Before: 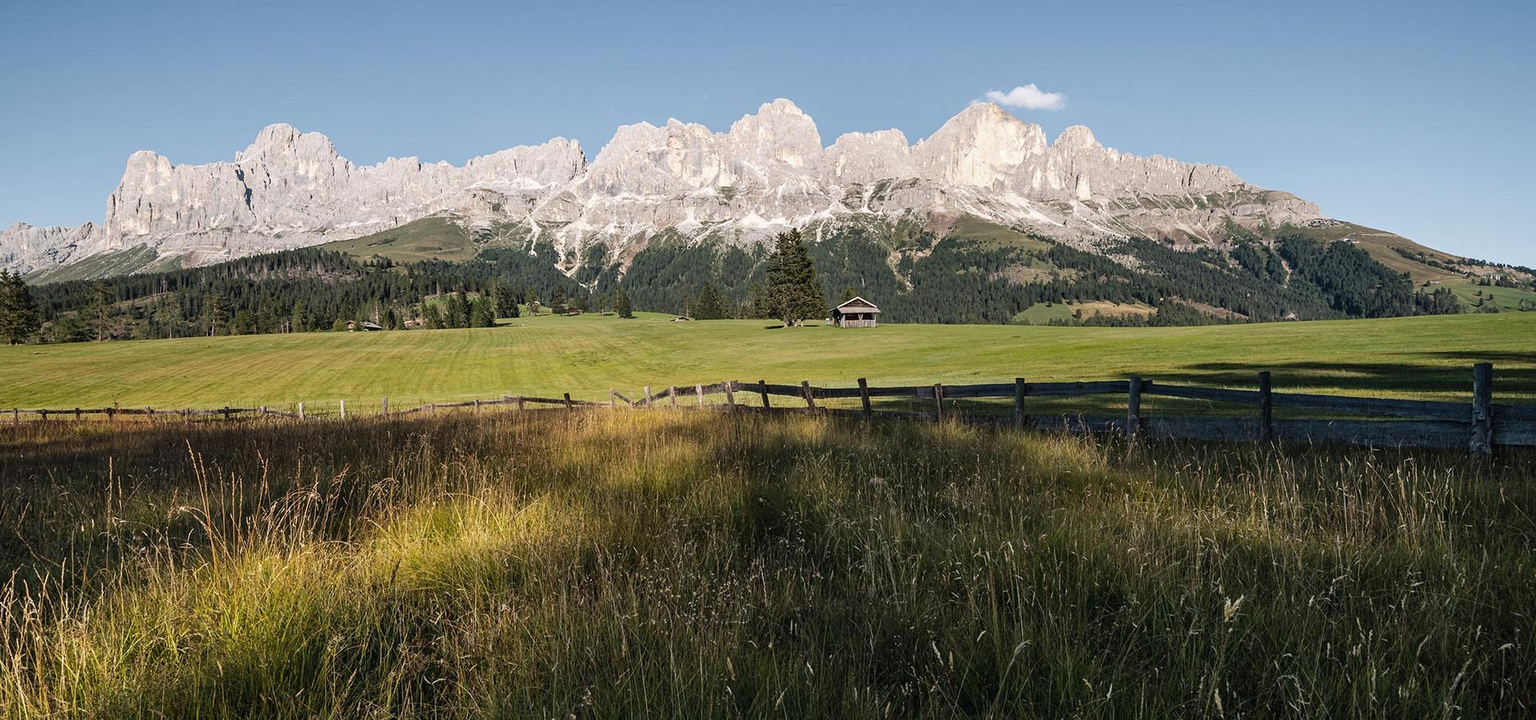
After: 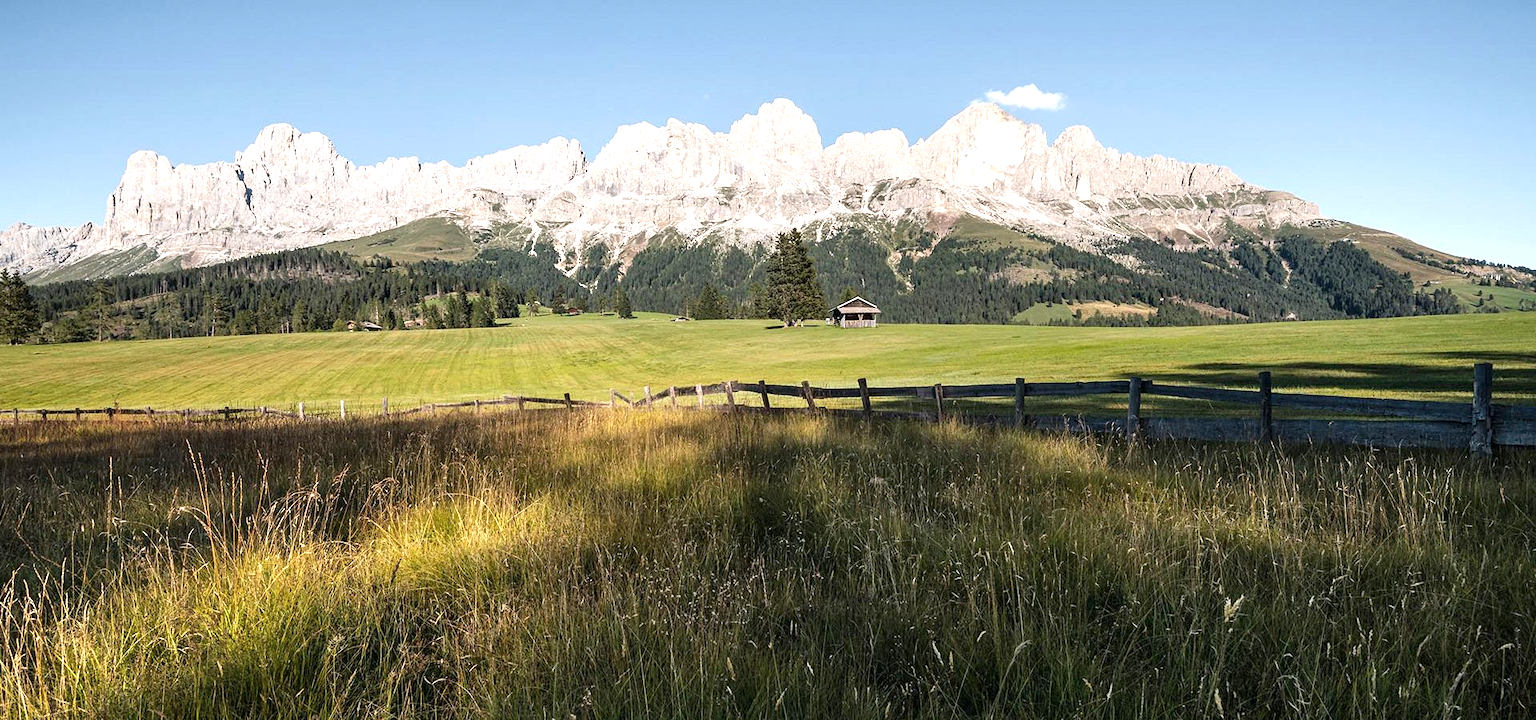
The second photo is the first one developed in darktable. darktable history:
tone equalizer: mask exposure compensation -0.515 EV
color correction: highlights b* 0.017
exposure: black level correction 0.002, exposure 0.676 EV, compensate highlight preservation false
